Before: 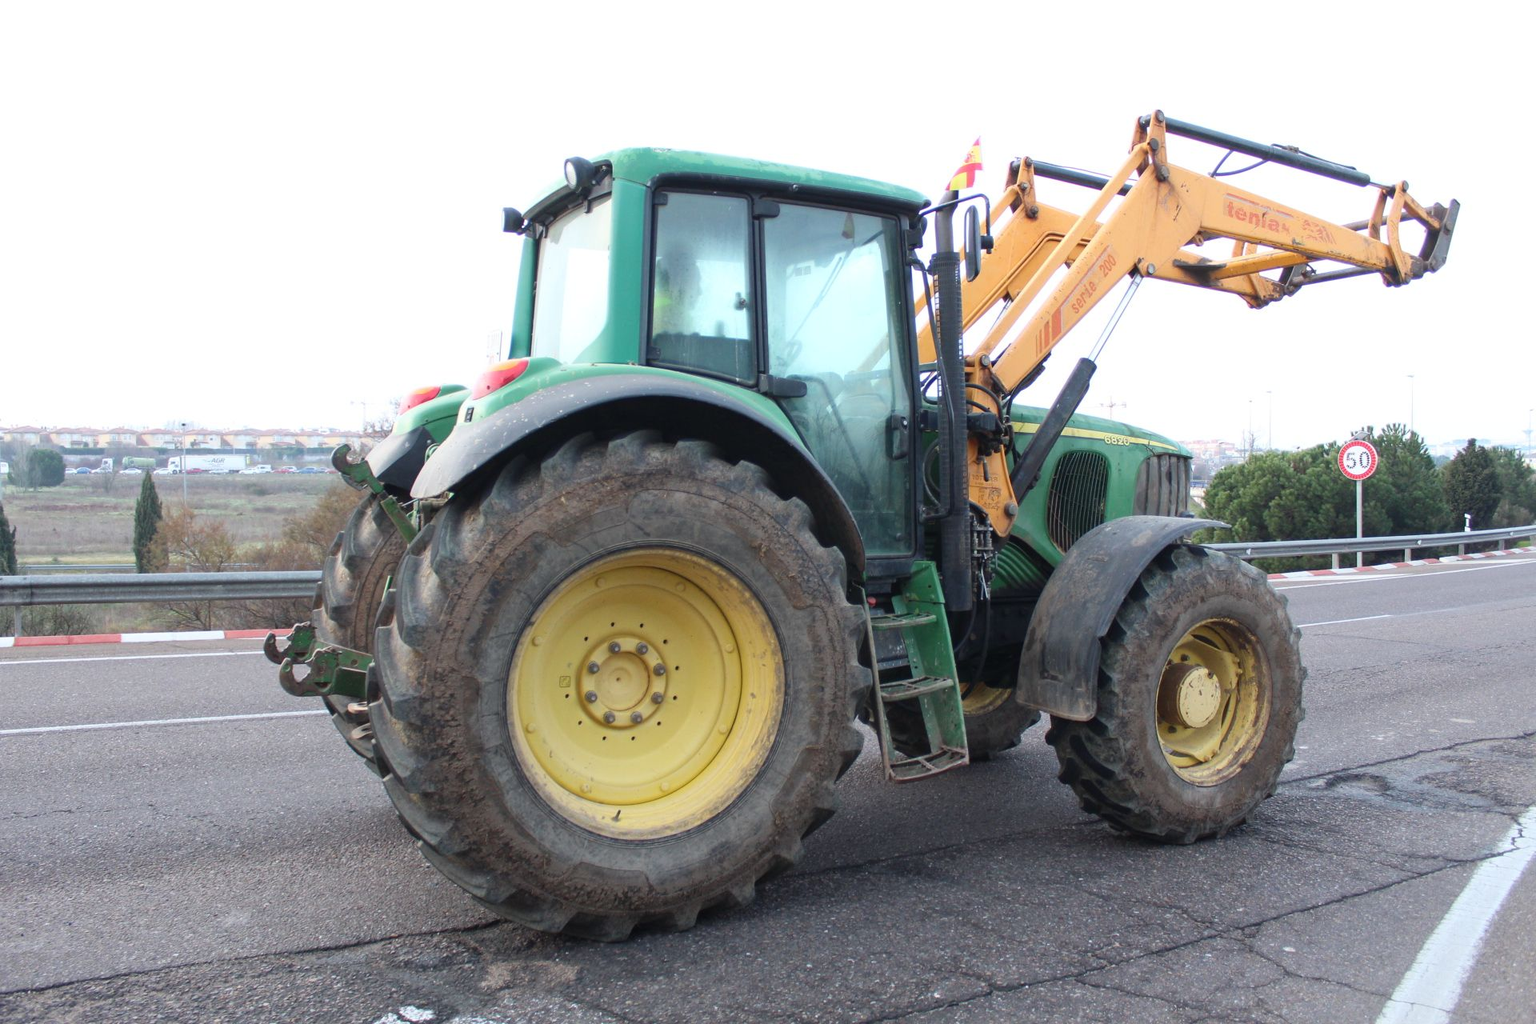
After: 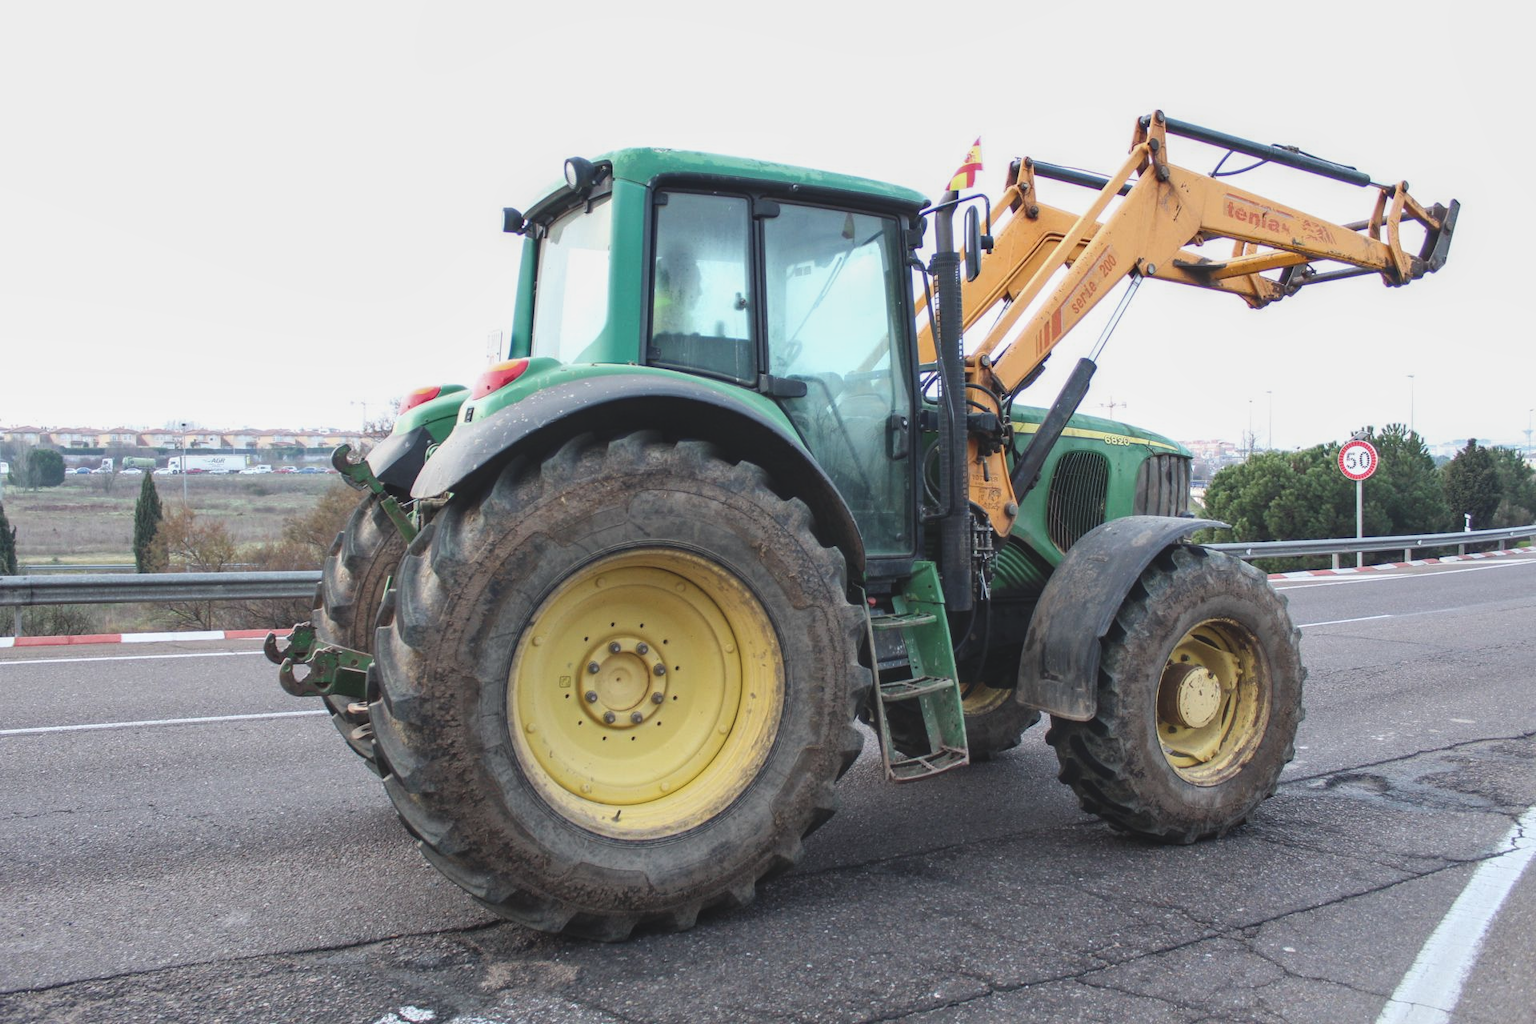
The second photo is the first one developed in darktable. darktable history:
shadows and highlights: shadows 29.43, highlights -29.46, low approximation 0.01, soften with gaussian
exposure: black level correction -0.014, exposure -0.187 EV, compensate exposure bias true, compensate highlight preservation false
local contrast: on, module defaults
